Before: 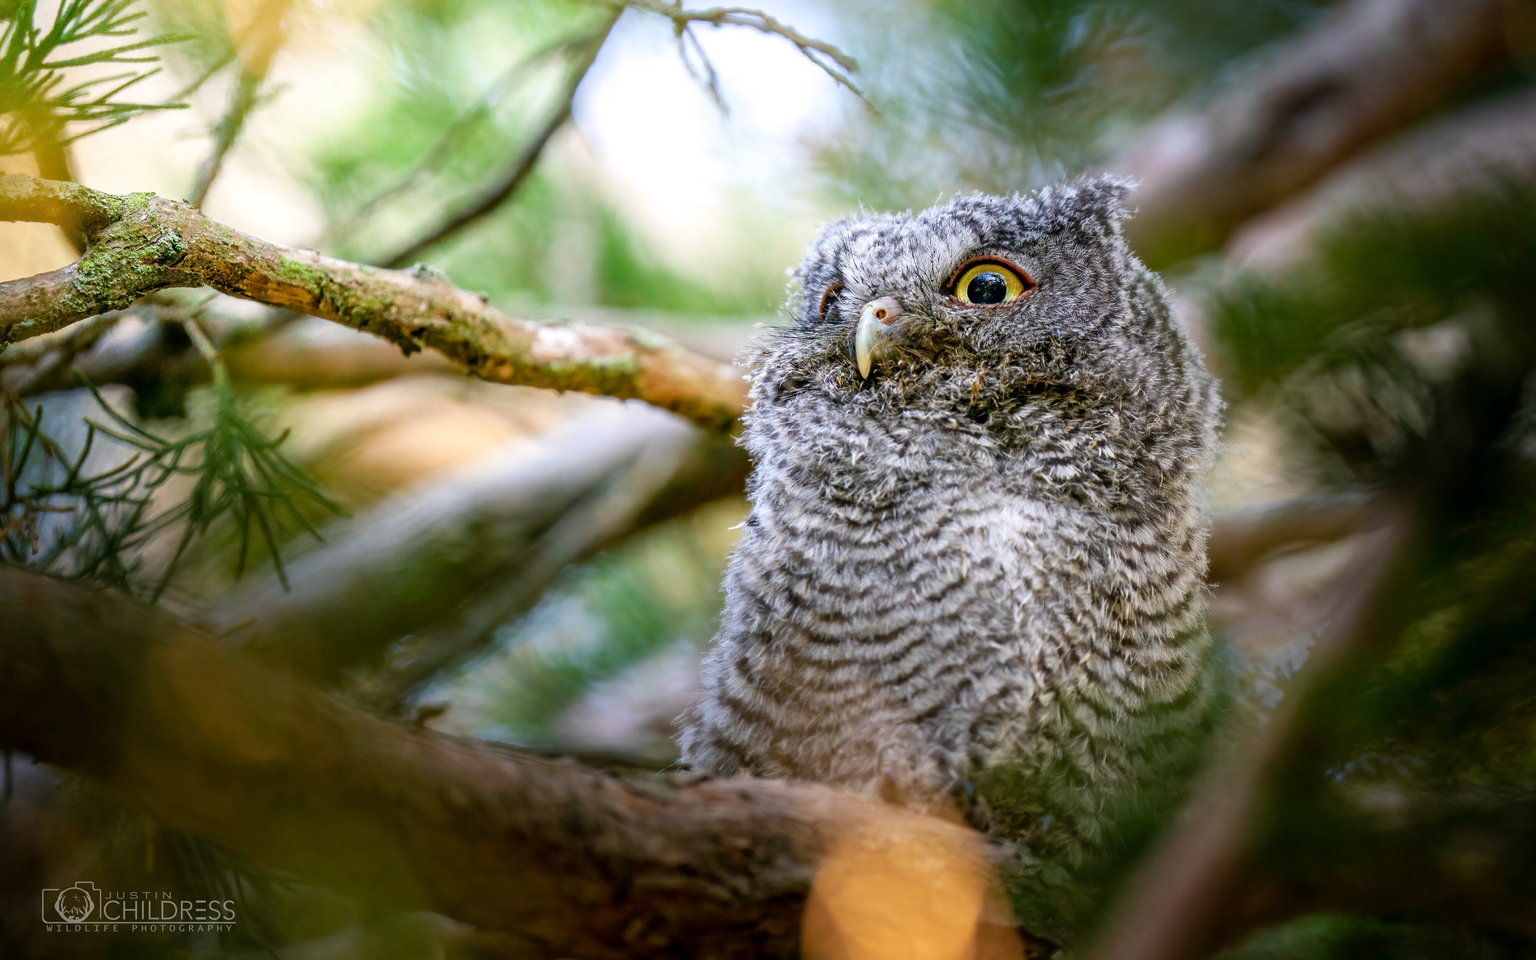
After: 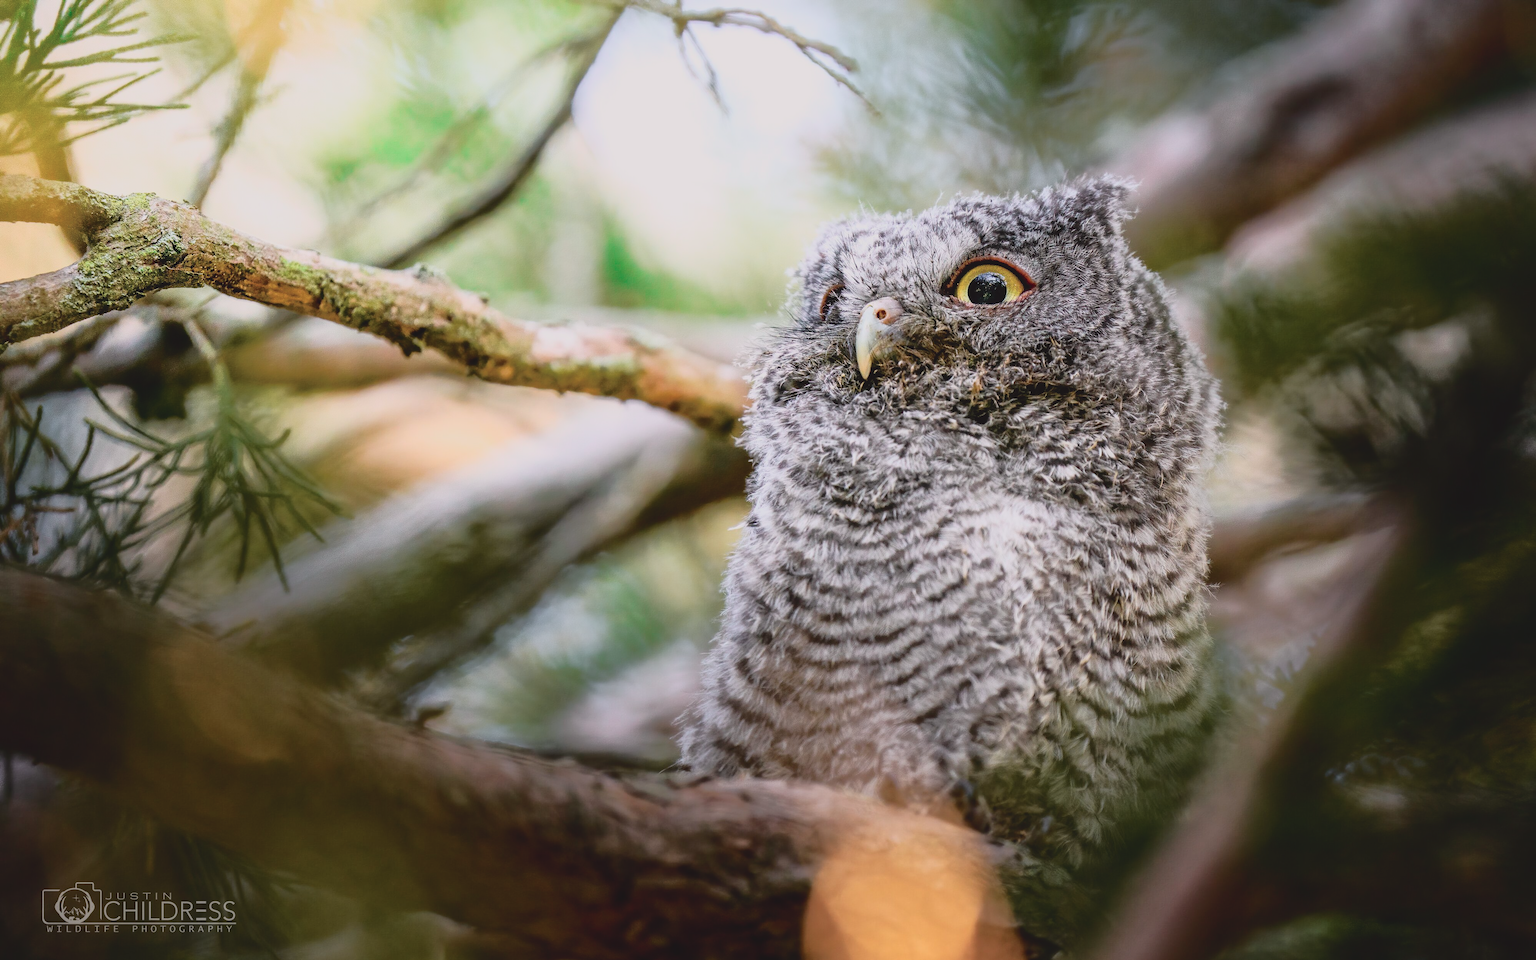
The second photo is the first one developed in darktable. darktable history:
tone curve: curves: ch0 [(0, 0.032) (0.094, 0.08) (0.265, 0.208) (0.41, 0.417) (0.498, 0.496) (0.638, 0.673) (0.819, 0.841) (0.96, 0.899)]; ch1 [(0, 0) (0.161, 0.092) (0.37, 0.302) (0.417, 0.434) (0.495, 0.504) (0.576, 0.589) (0.725, 0.765) (1, 1)]; ch2 [(0, 0) (0.352, 0.403) (0.45, 0.469) (0.521, 0.515) (0.59, 0.579) (1, 1)], color space Lab, independent channels, preserve colors none
contrast brightness saturation: contrast -0.148, brightness 0.043, saturation -0.138
